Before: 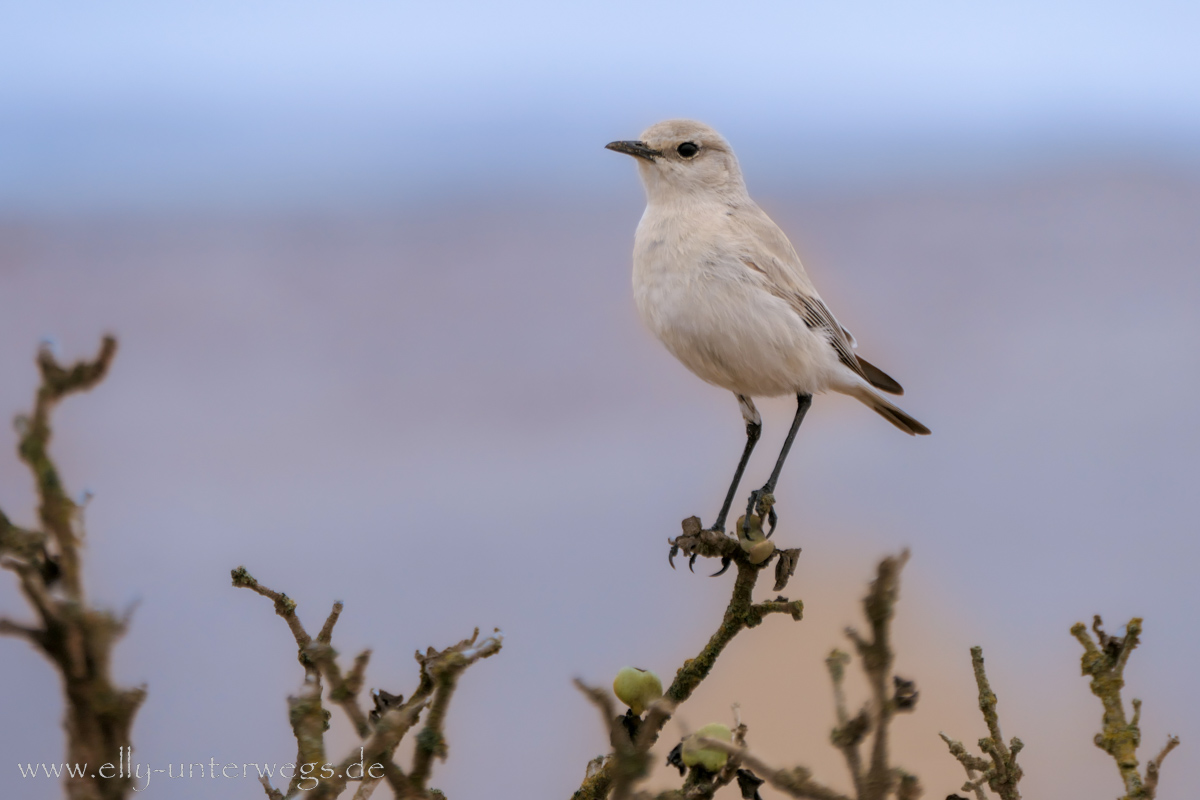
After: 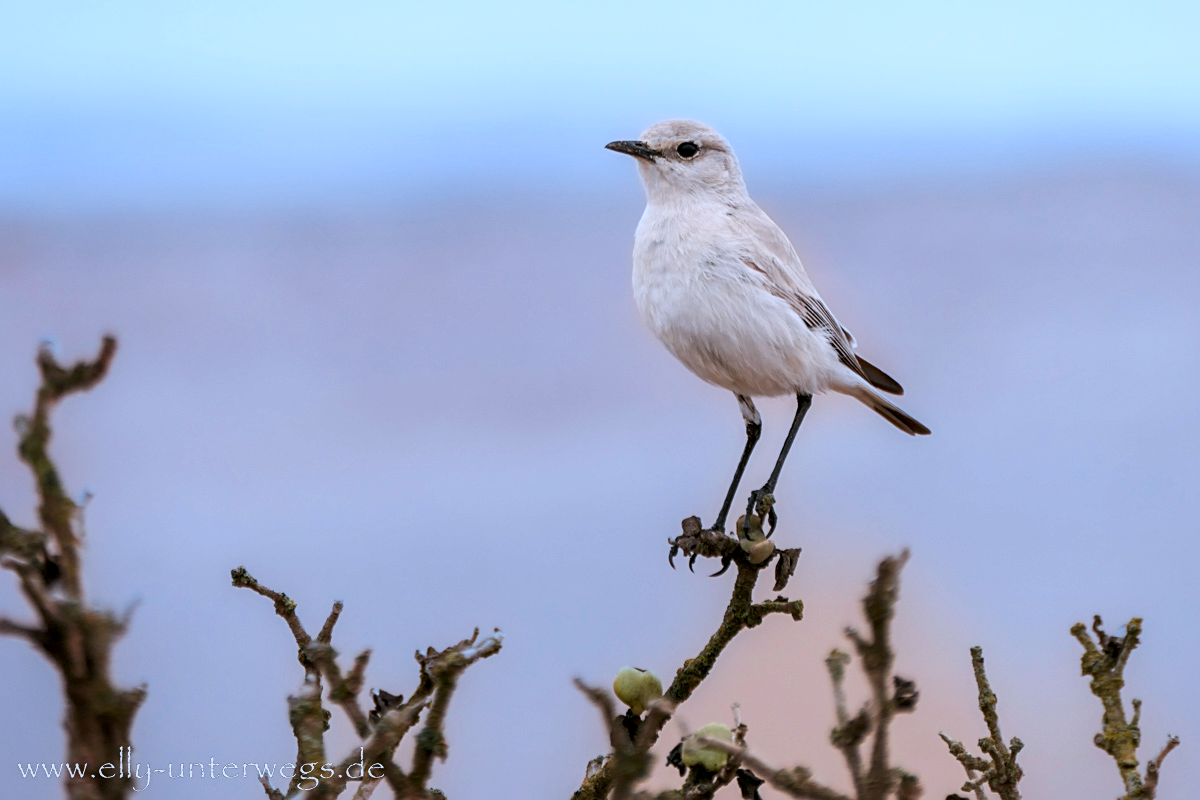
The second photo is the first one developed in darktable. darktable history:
exposure: exposure -0.048 EV, compensate highlight preservation false
color correction: highlights a* -2.24, highlights b* -18.1
contrast brightness saturation: contrast 0.05
local contrast: highlights 61%, shadows 106%, detail 107%, midtone range 0.529
tone curve: curves: ch0 [(0, 0.003) (0.117, 0.101) (0.257, 0.246) (0.408, 0.432) (0.632, 0.716) (0.795, 0.884) (1, 1)]; ch1 [(0, 0) (0.227, 0.197) (0.405, 0.421) (0.501, 0.501) (0.522, 0.526) (0.546, 0.564) (0.589, 0.602) (0.696, 0.761) (0.976, 0.992)]; ch2 [(0, 0) (0.208, 0.176) (0.377, 0.38) (0.5, 0.5) (0.537, 0.534) (0.571, 0.577) (0.627, 0.64) (0.698, 0.76) (1, 1)], color space Lab, independent channels, preserve colors none
sharpen: radius 2.167, amount 0.381, threshold 0
